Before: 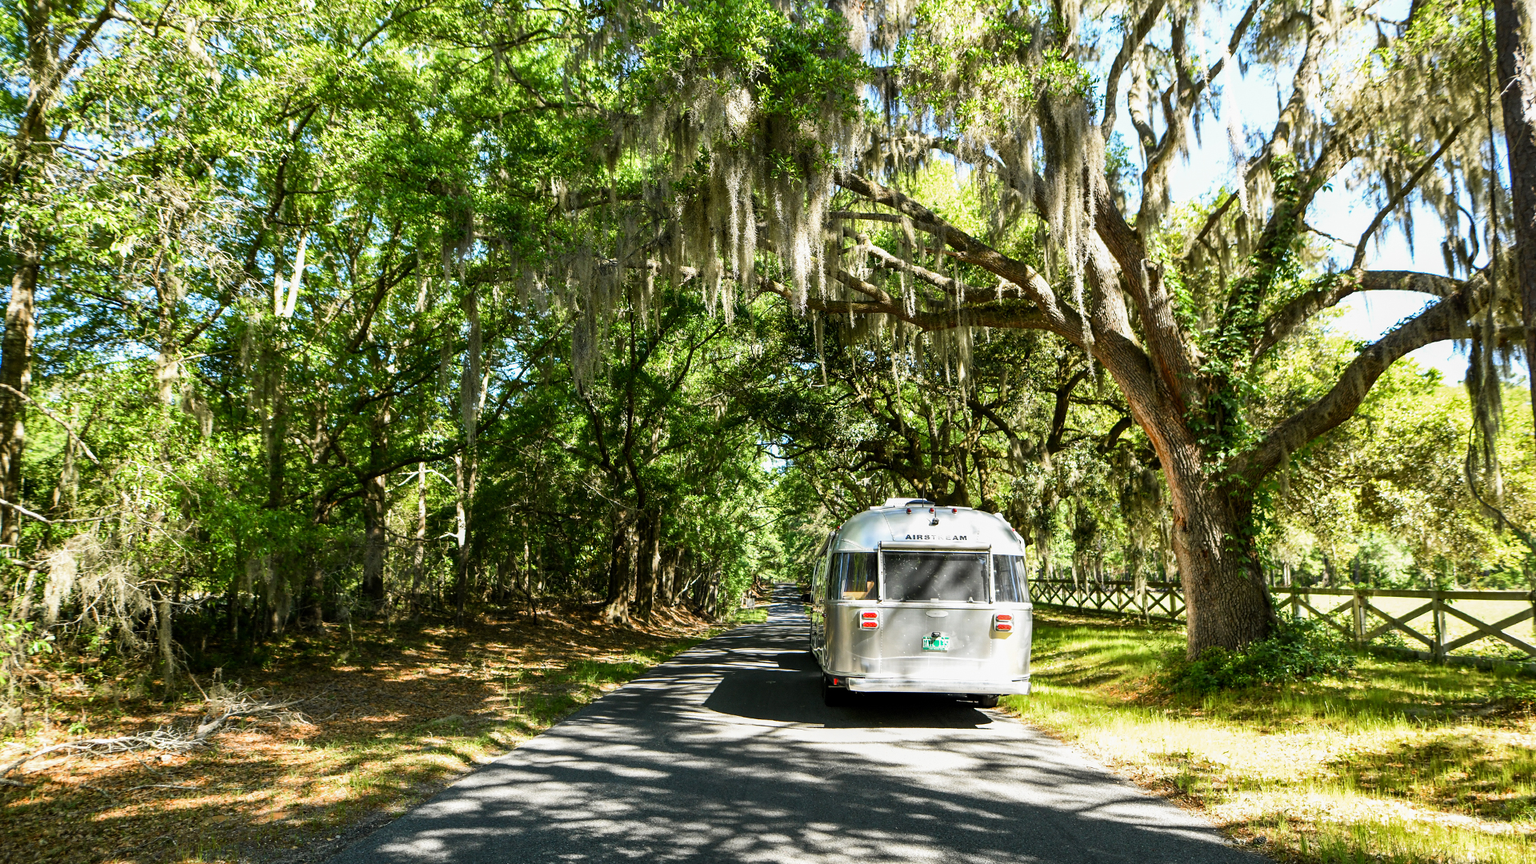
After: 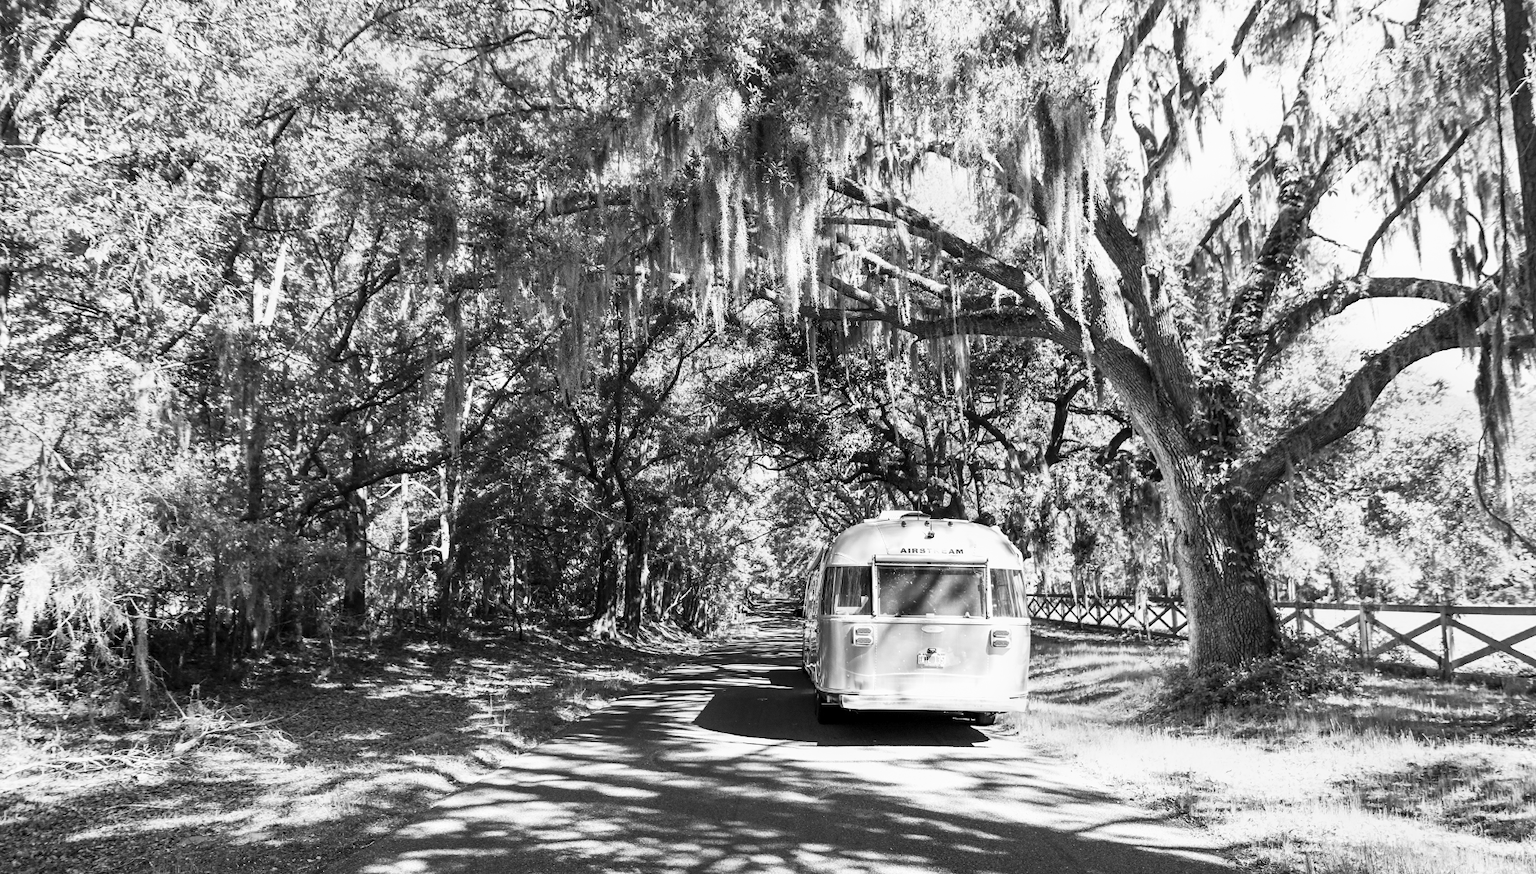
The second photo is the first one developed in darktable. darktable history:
contrast brightness saturation: contrast 0.2, brightness 0.2, saturation 0.8
monochrome: on, module defaults
crop and rotate: left 1.774%, right 0.633%, bottom 1.28%
